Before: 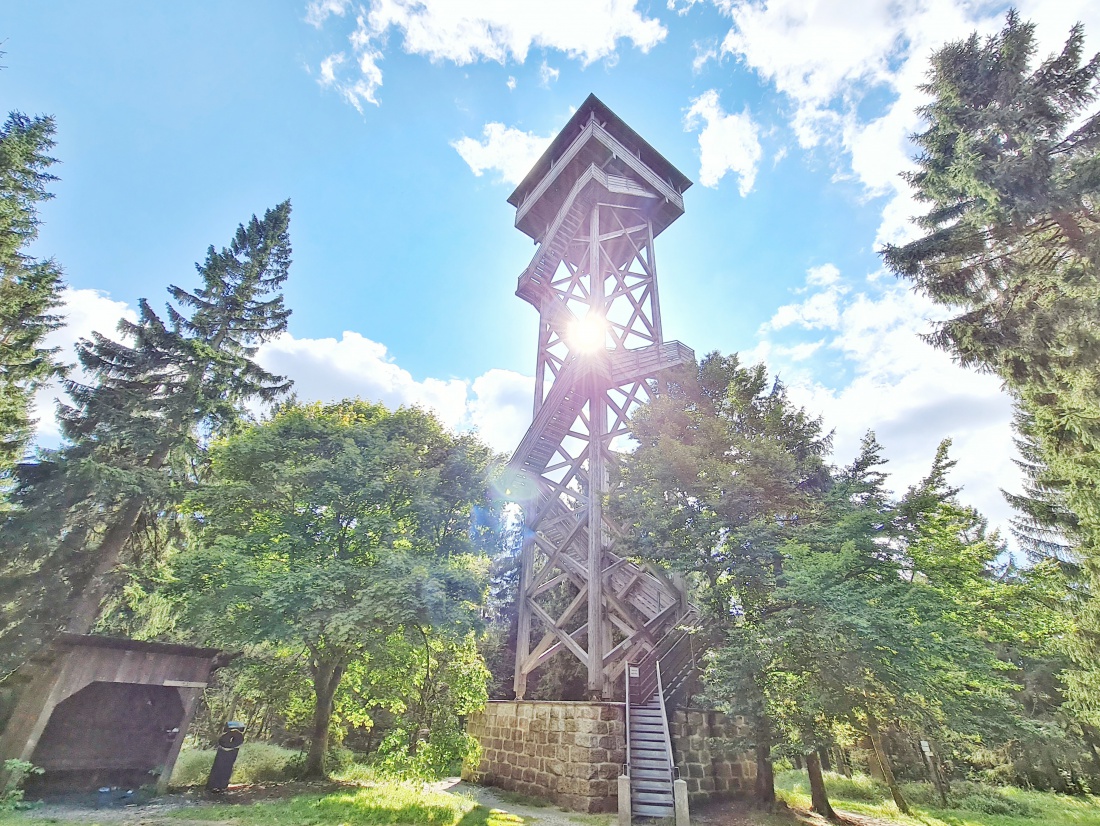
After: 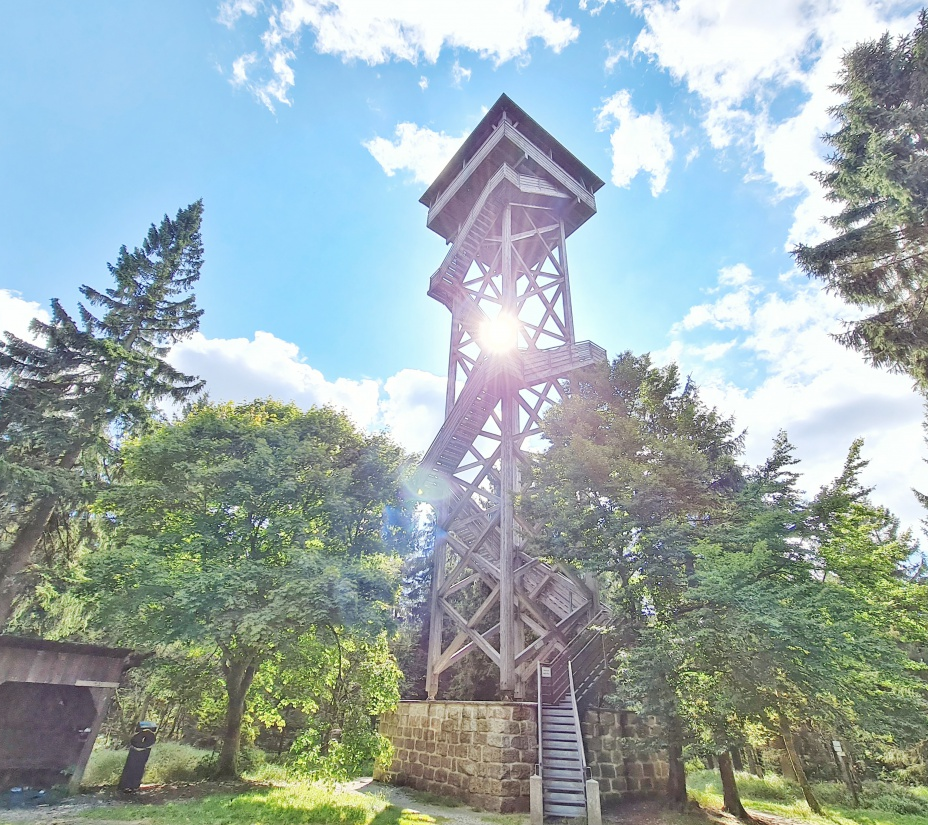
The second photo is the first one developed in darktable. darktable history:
crop: left 8.062%, right 7.517%
